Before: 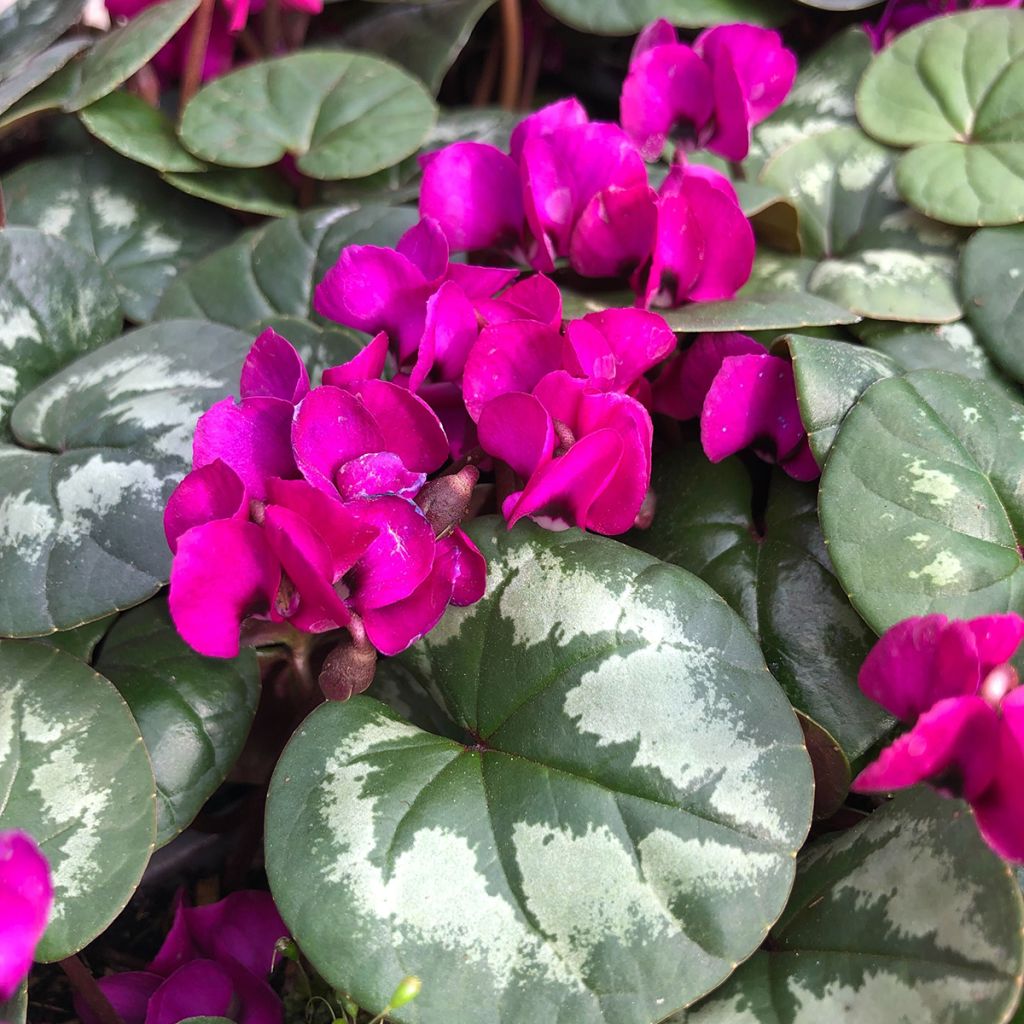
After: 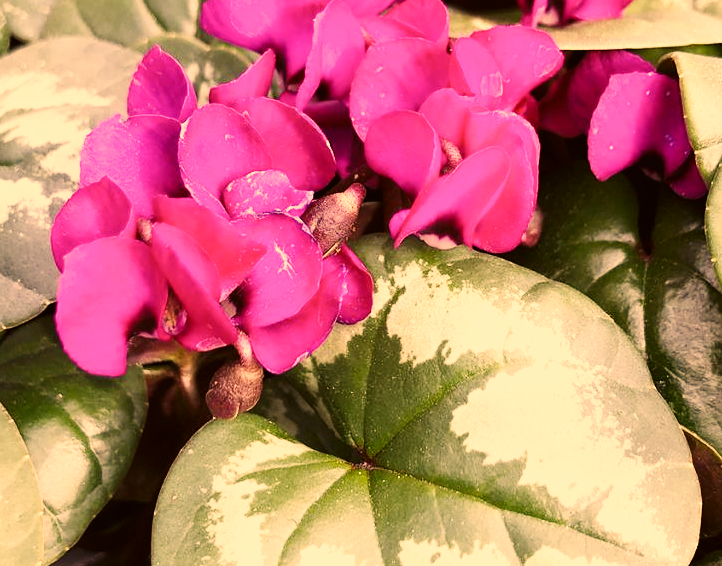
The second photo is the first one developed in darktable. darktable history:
crop: left 11.123%, top 27.61%, right 18.3%, bottom 17.034%
base curve: curves: ch0 [(0, 0.003) (0.001, 0.002) (0.006, 0.004) (0.02, 0.022) (0.048, 0.086) (0.094, 0.234) (0.162, 0.431) (0.258, 0.629) (0.385, 0.8) (0.548, 0.918) (0.751, 0.988) (1, 1)], preserve colors none
color correction: highlights a* 17.94, highlights b* 35.39, shadows a* 1.48, shadows b* 6.42, saturation 1.01
contrast brightness saturation: contrast 0.1, saturation -0.3
